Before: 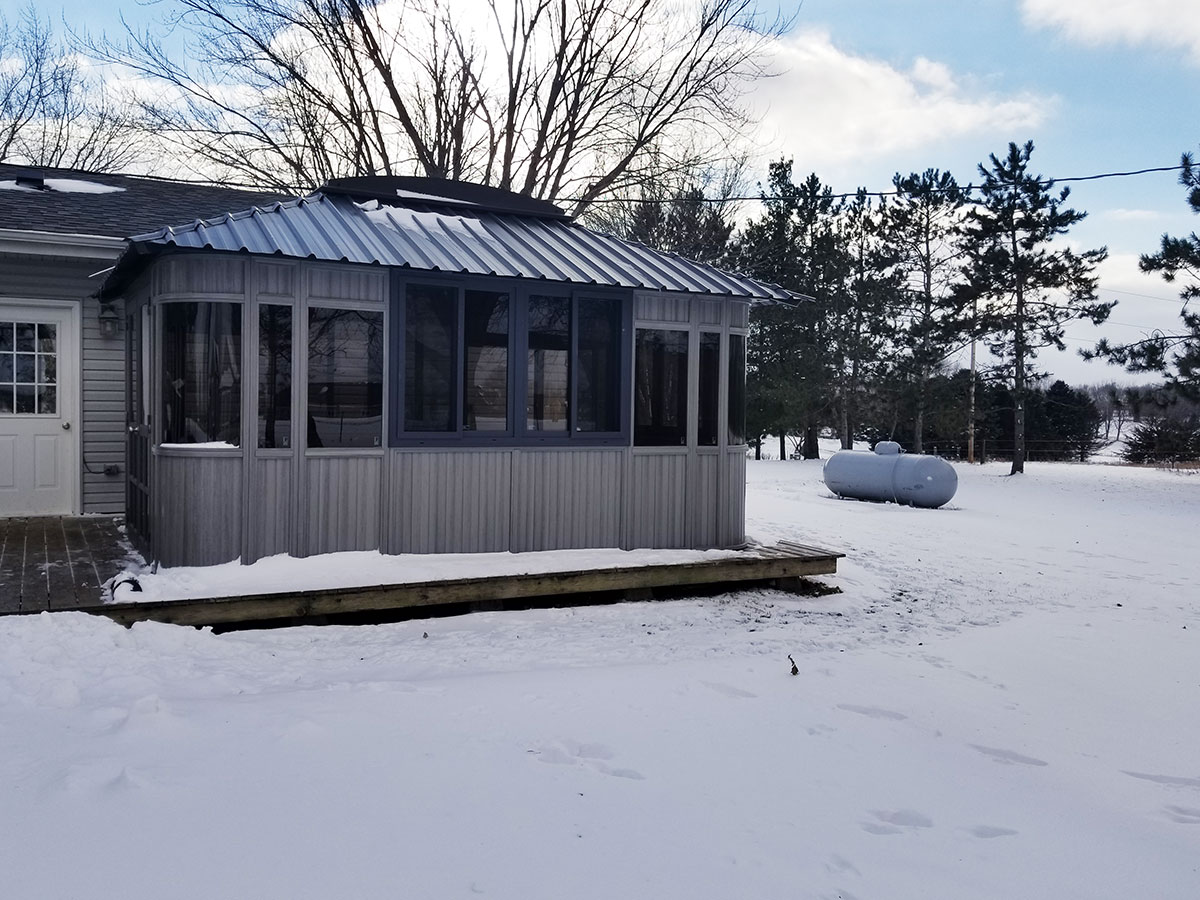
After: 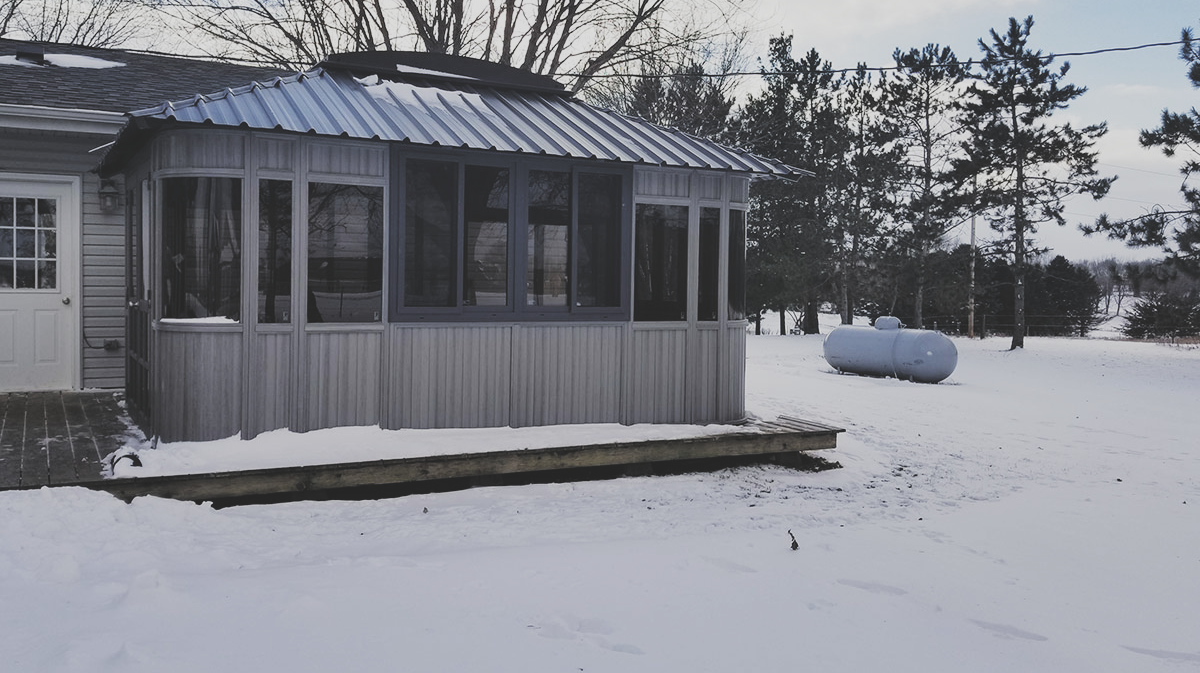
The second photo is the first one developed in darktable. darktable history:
crop: top 13.988%, bottom 11.202%
exposure: black level correction -0.041, exposure 0.062 EV, compensate highlight preservation false
filmic rgb: black relative exposure -3.83 EV, white relative exposure 3.48 EV, hardness 2.58, contrast 1.102, color science v5 (2021), contrast in shadows safe, contrast in highlights safe
